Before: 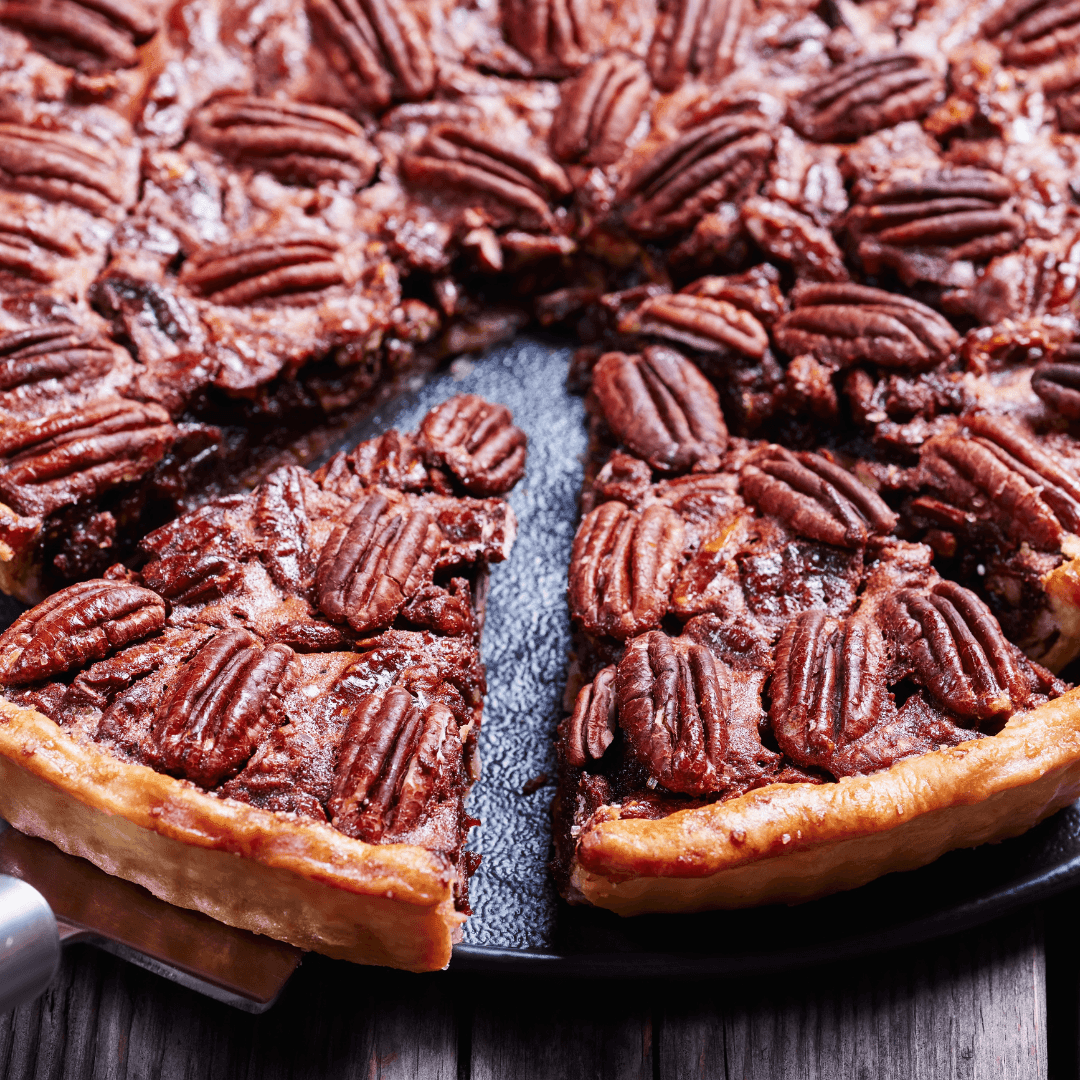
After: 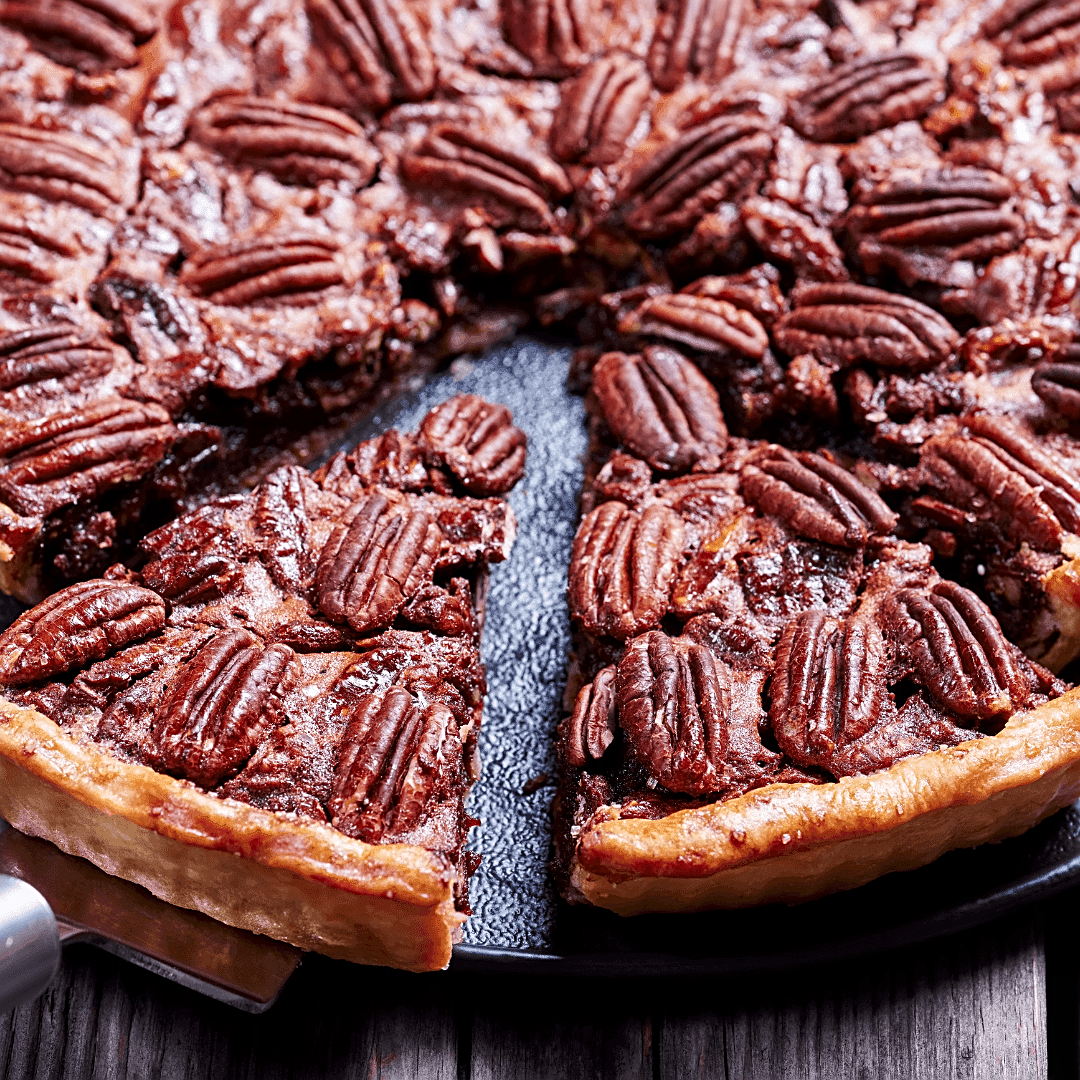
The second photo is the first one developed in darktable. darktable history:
local contrast: highlights 101%, shadows 100%, detail 120%, midtone range 0.2
exposure: compensate highlight preservation false
sharpen: on, module defaults
